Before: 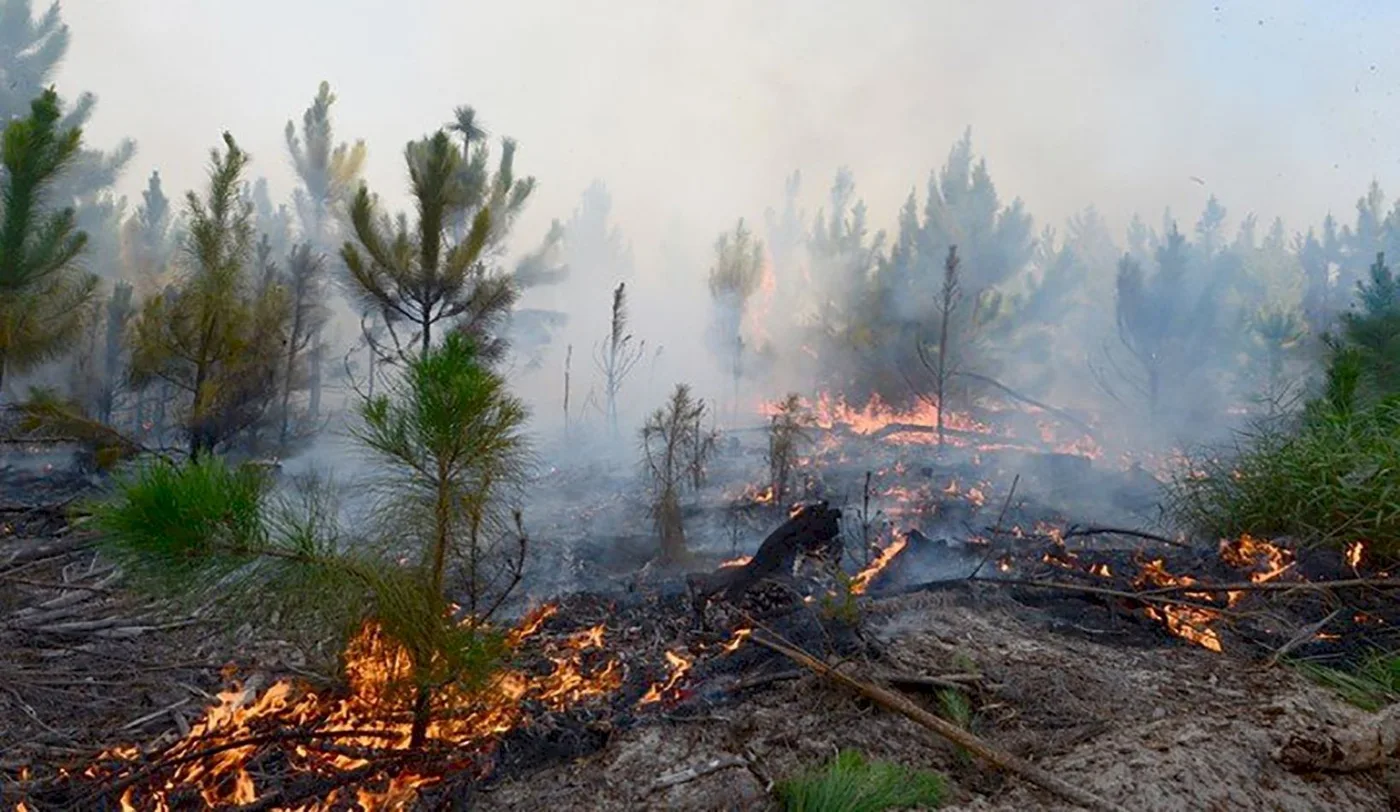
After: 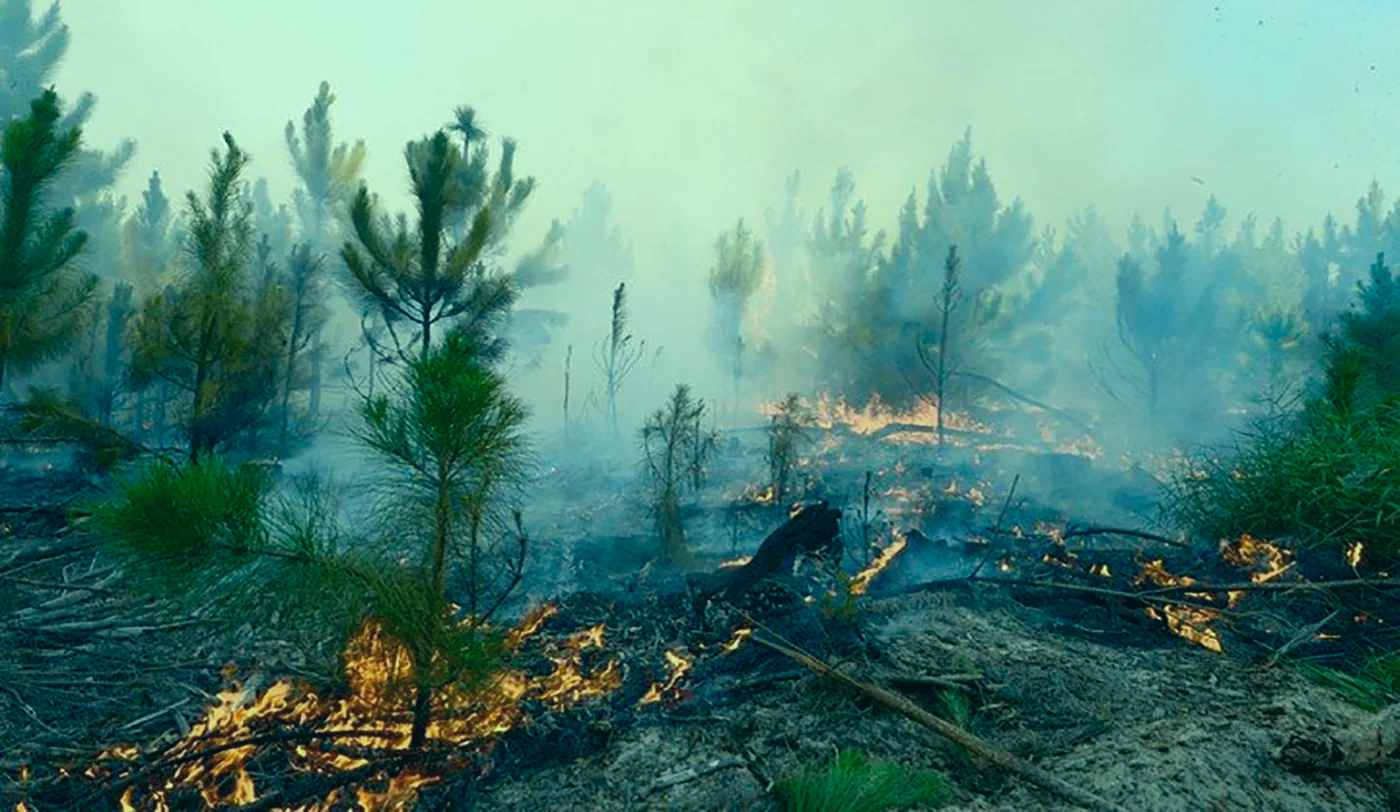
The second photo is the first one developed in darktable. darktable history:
color correction: highlights a* -20.08, highlights b* 9.8, shadows a* -20.4, shadows b* -10.76
color balance: output saturation 98.5%
local contrast: mode bilateral grid, contrast 15, coarseness 36, detail 105%, midtone range 0.2
